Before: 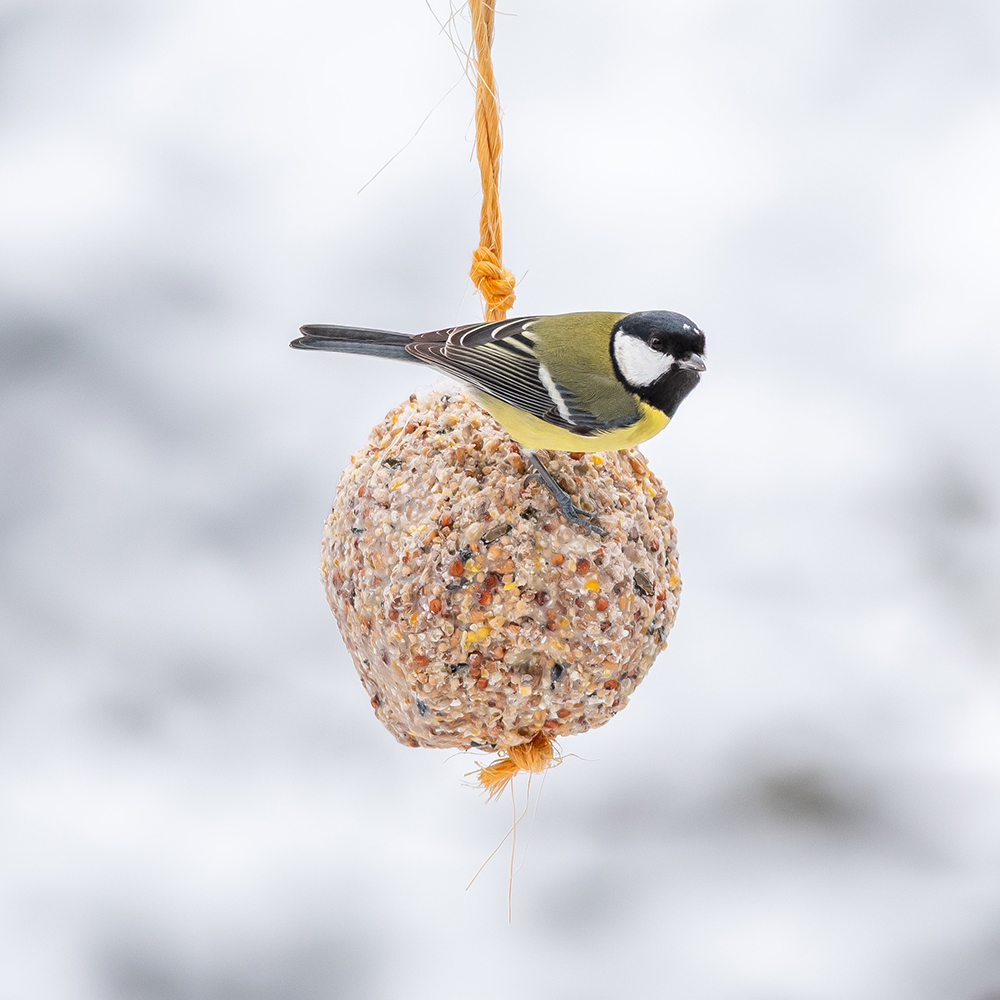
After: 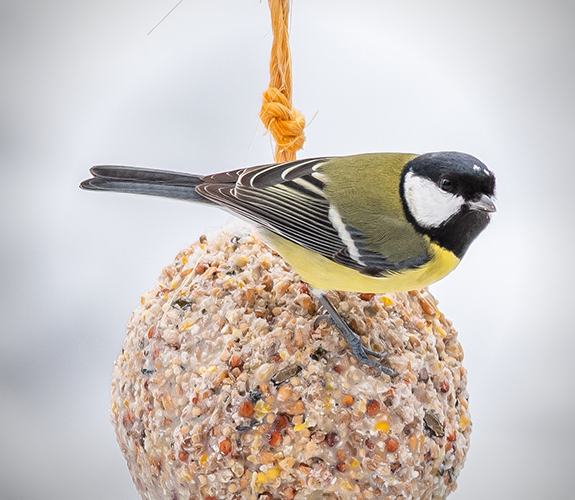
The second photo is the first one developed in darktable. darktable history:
crop: left 21.007%, top 15.969%, right 21.474%, bottom 34.005%
vignetting: unbound false
